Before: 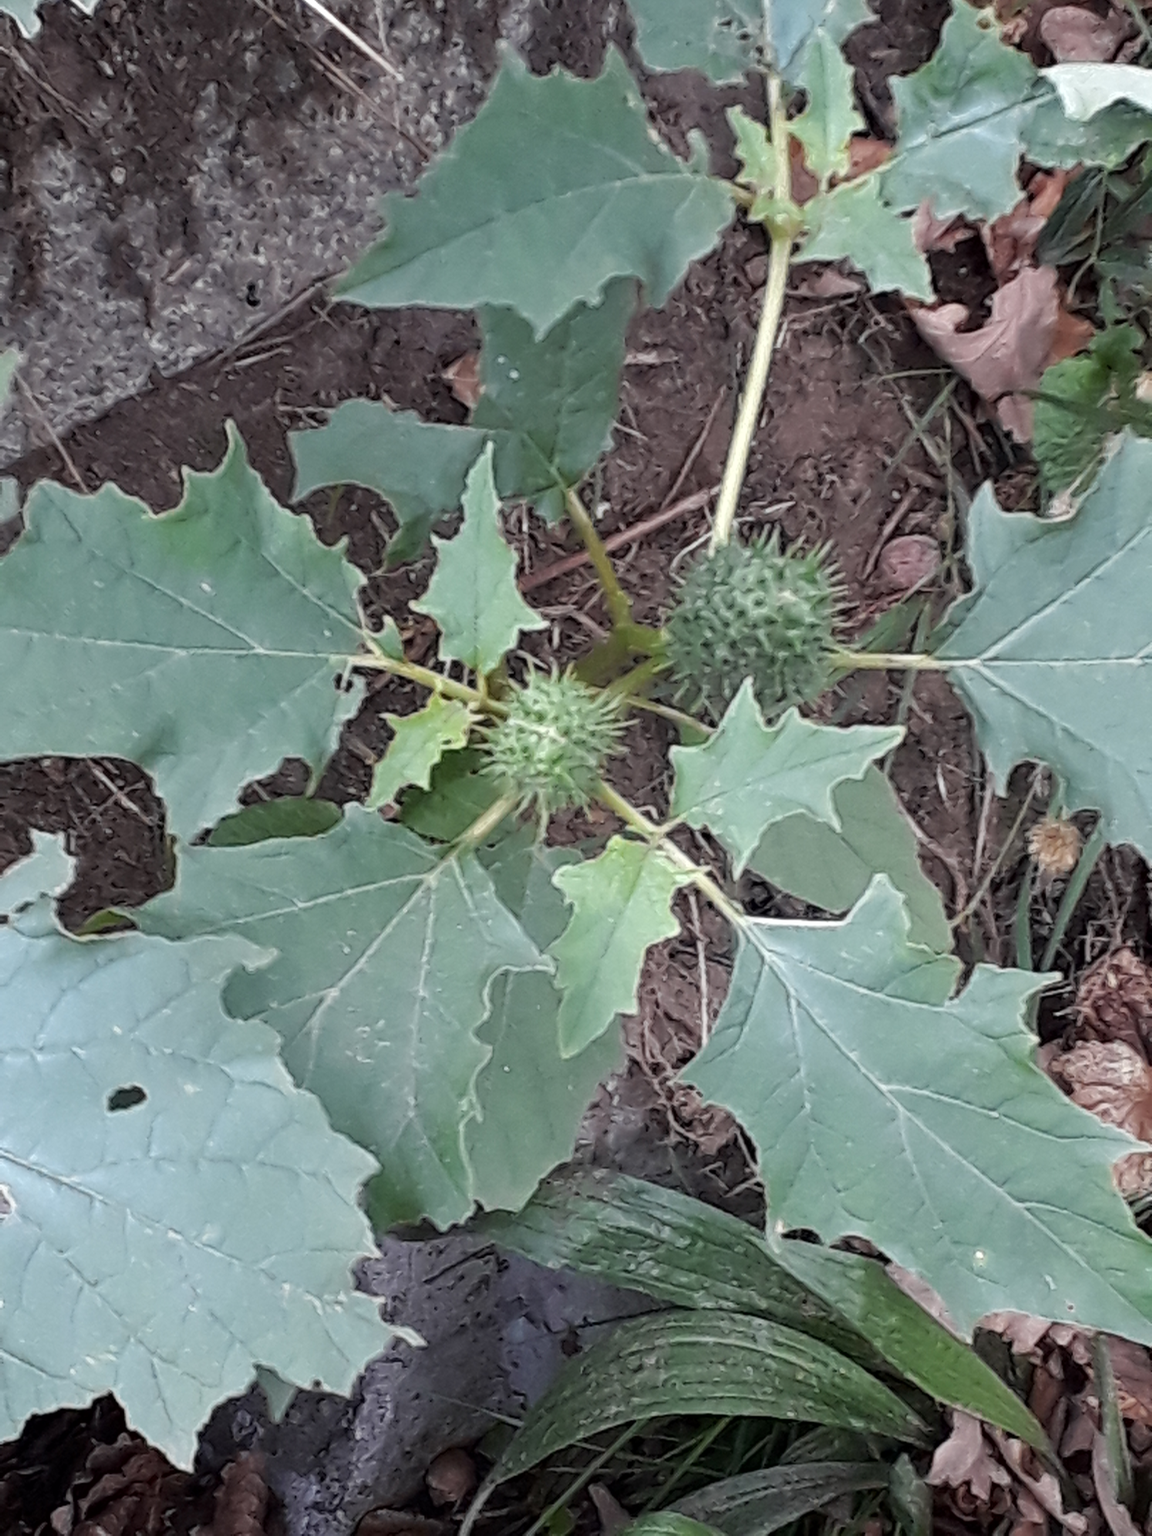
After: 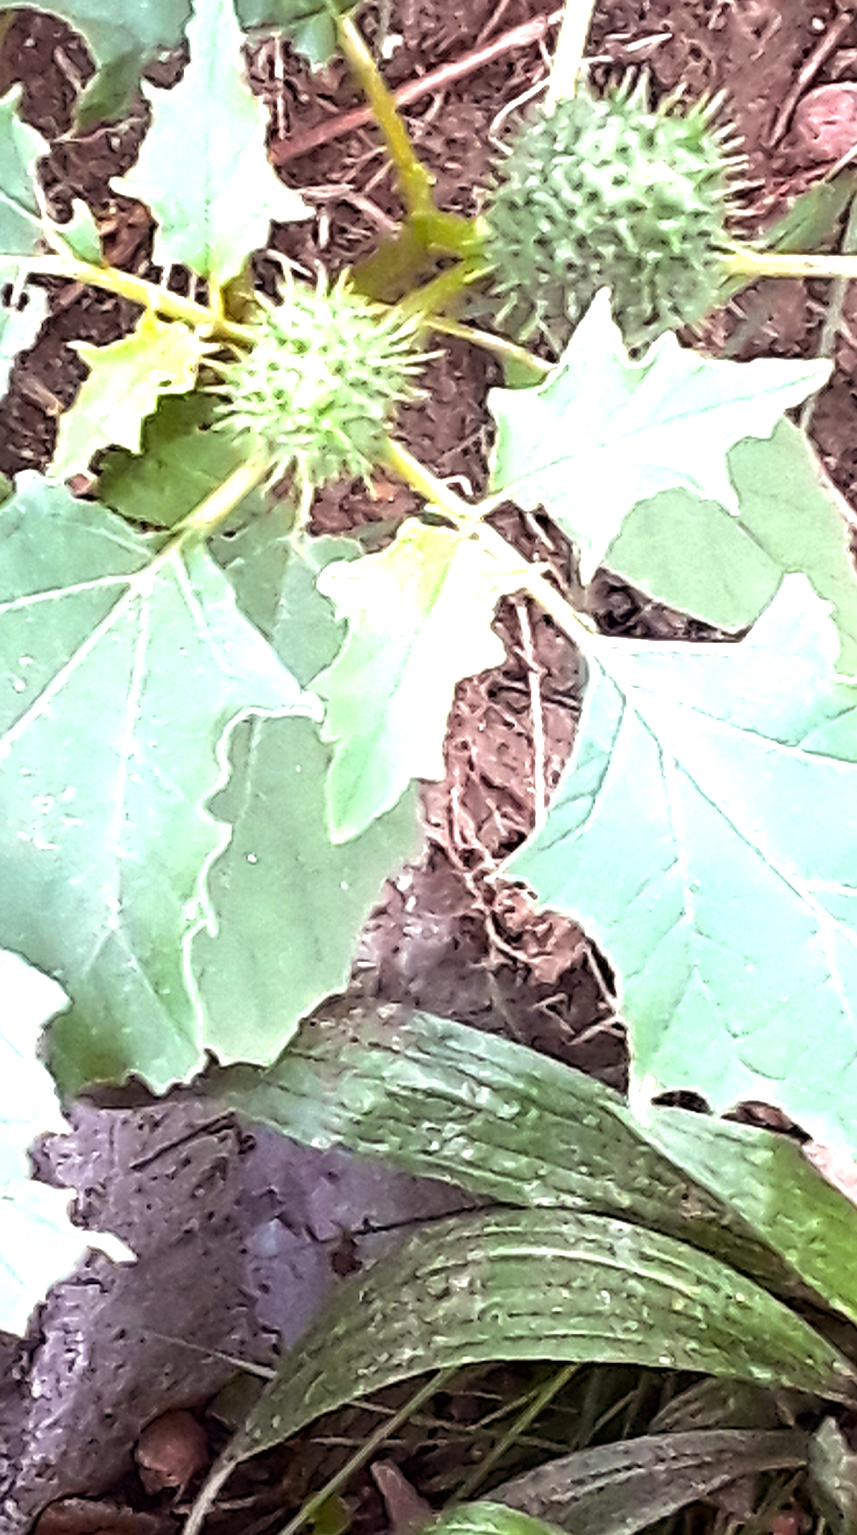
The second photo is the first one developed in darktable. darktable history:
crop and rotate: left 28.967%, top 31.188%, right 19.815%
exposure: black level correction 0, exposure 1 EV, compensate highlight preservation false
color balance rgb: power › chroma 1.569%, power › hue 28.11°, perceptual saturation grading › global saturation 19.873%, perceptual brilliance grading › global brilliance -5.519%, perceptual brilliance grading › highlights 23.699%, perceptual brilliance grading › mid-tones 7.271%, perceptual brilliance grading › shadows -4.919%, global vibrance 20%
sharpen: radius 2.481, amount 0.335
